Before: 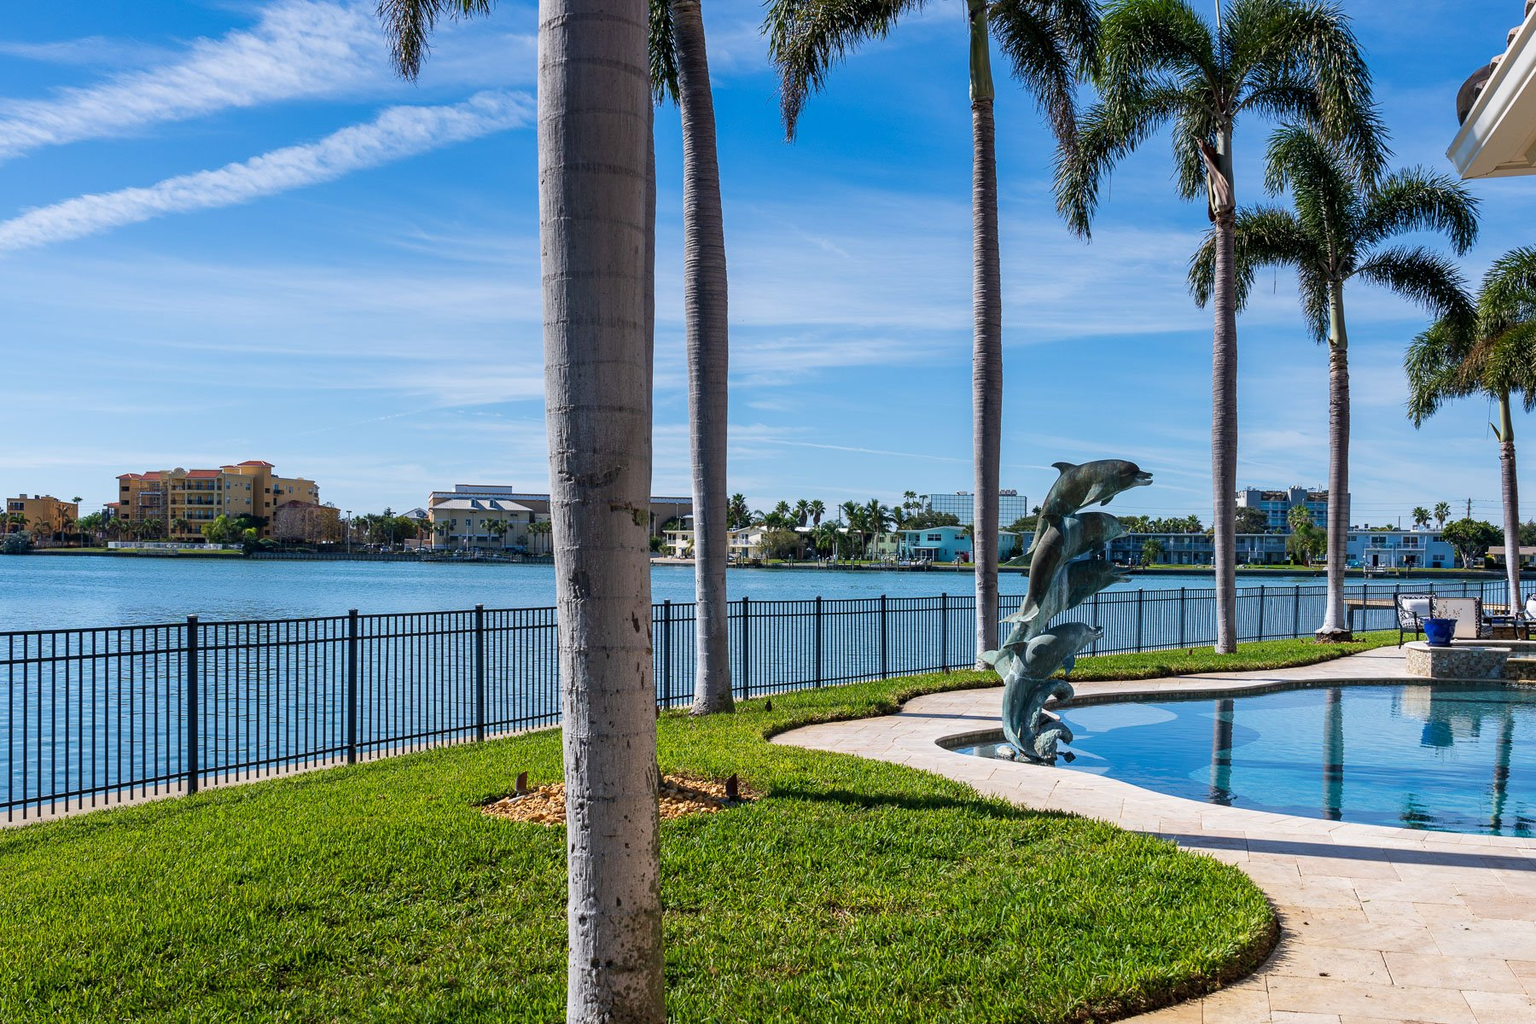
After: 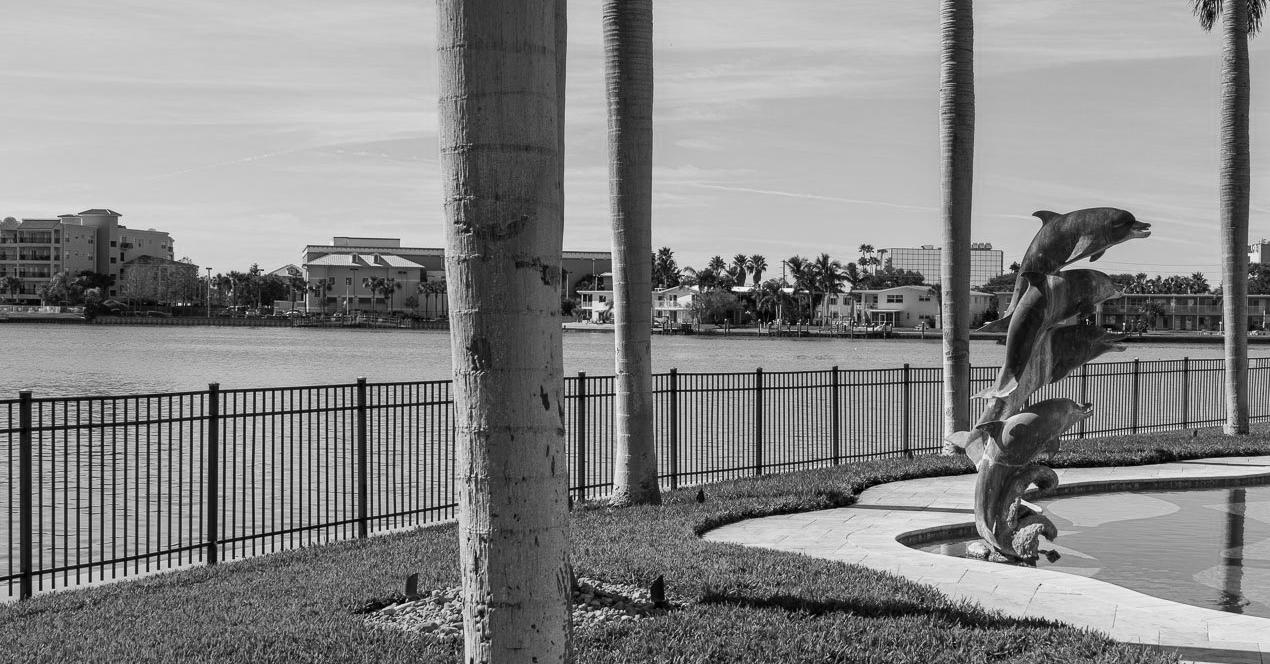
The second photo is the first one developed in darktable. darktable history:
color calibration: output gray [0.23, 0.37, 0.4, 0], gray › normalize channels true, illuminant same as pipeline (D50), adaptation XYZ, x 0.346, y 0.359, gamut compression 0
crop: left 11.123%, top 27.61%, right 18.3%, bottom 17.034%
